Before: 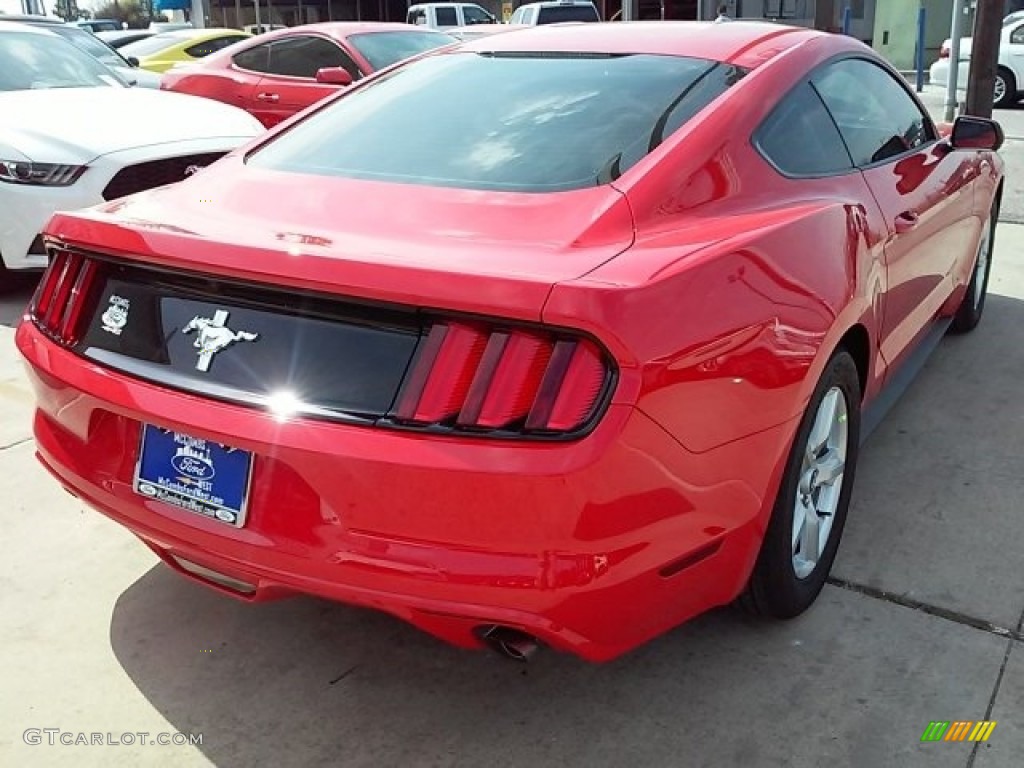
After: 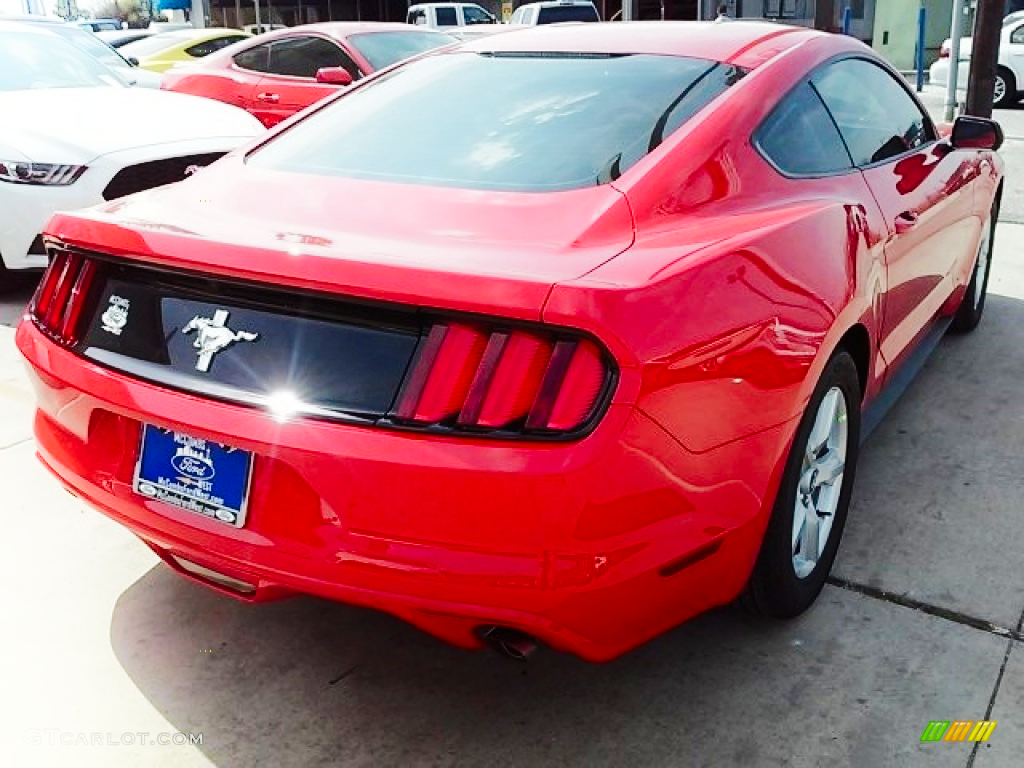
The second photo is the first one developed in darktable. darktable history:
shadows and highlights: shadows -89.98, highlights 89.76, soften with gaussian
tone curve: curves: ch0 [(0, 0) (0.003, 0.01) (0.011, 0.014) (0.025, 0.029) (0.044, 0.051) (0.069, 0.072) (0.1, 0.097) (0.136, 0.123) (0.177, 0.16) (0.224, 0.2) (0.277, 0.248) (0.335, 0.305) (0.399, 0.37) (0.468, 0.454) (0.543, 0.534) (0.623, 0.609) (0.709, 0.681) (0.801, 0.752) (0.898, 0.841) (1, 1)], color space Lab, independent channels, preserve colors none
base curve: curves: ch0 [(0, 0) (0.036, 0.025) (0.121, 0.166) (0.206, 0.329) (0.605, 0.79) (1, 1)], preserve colors none
